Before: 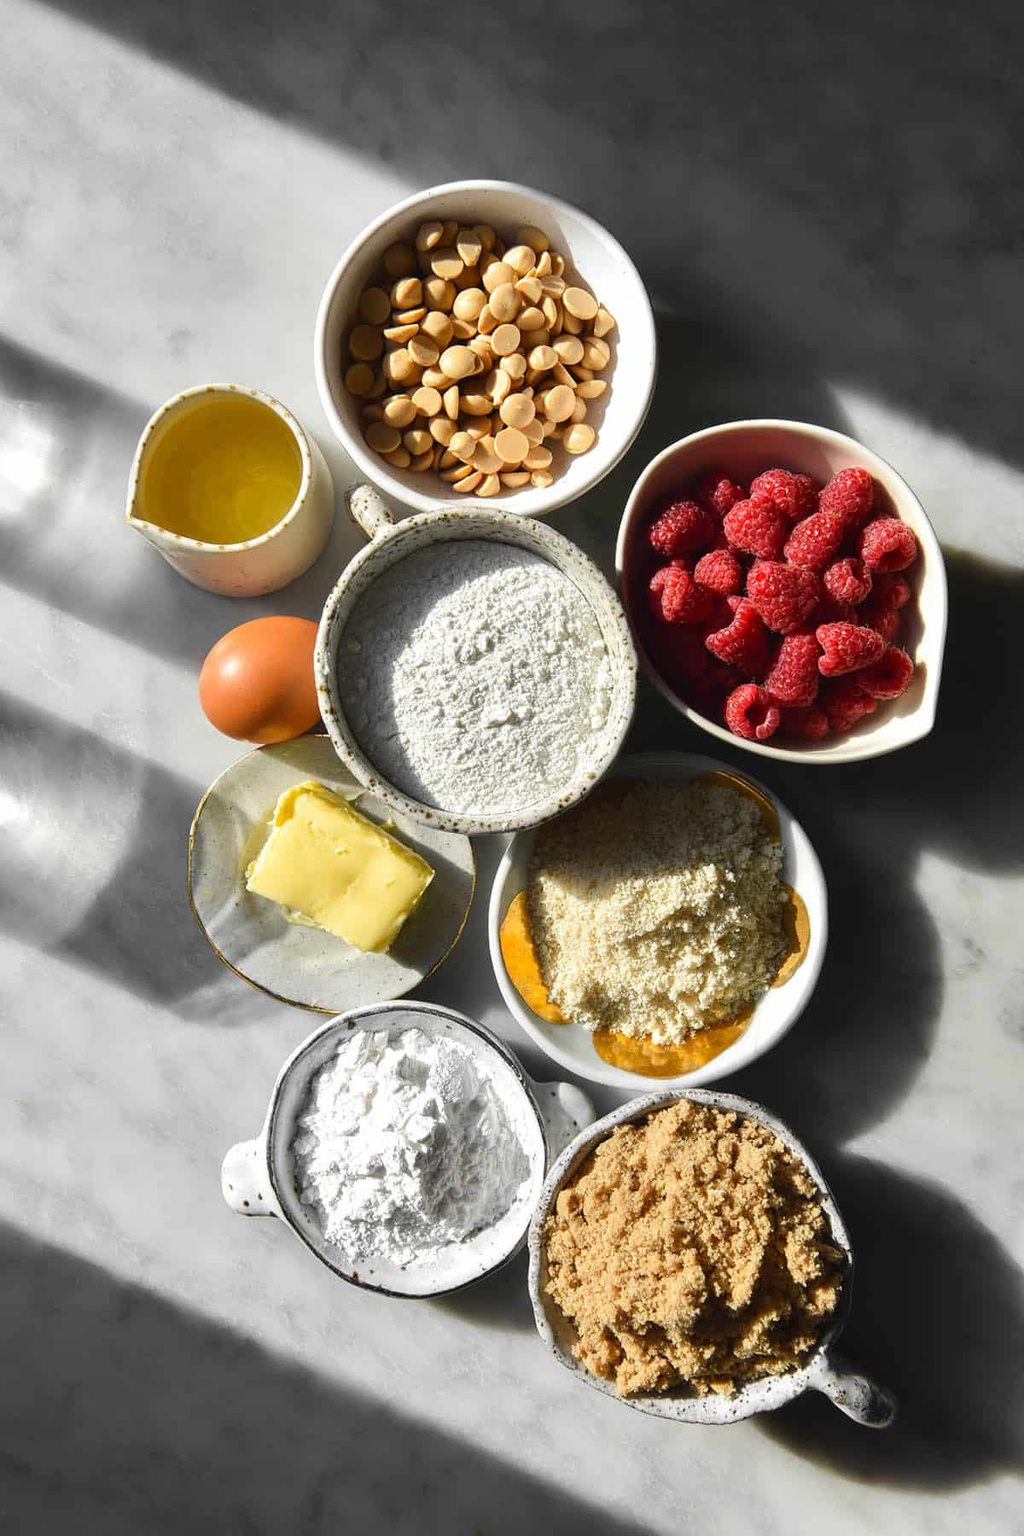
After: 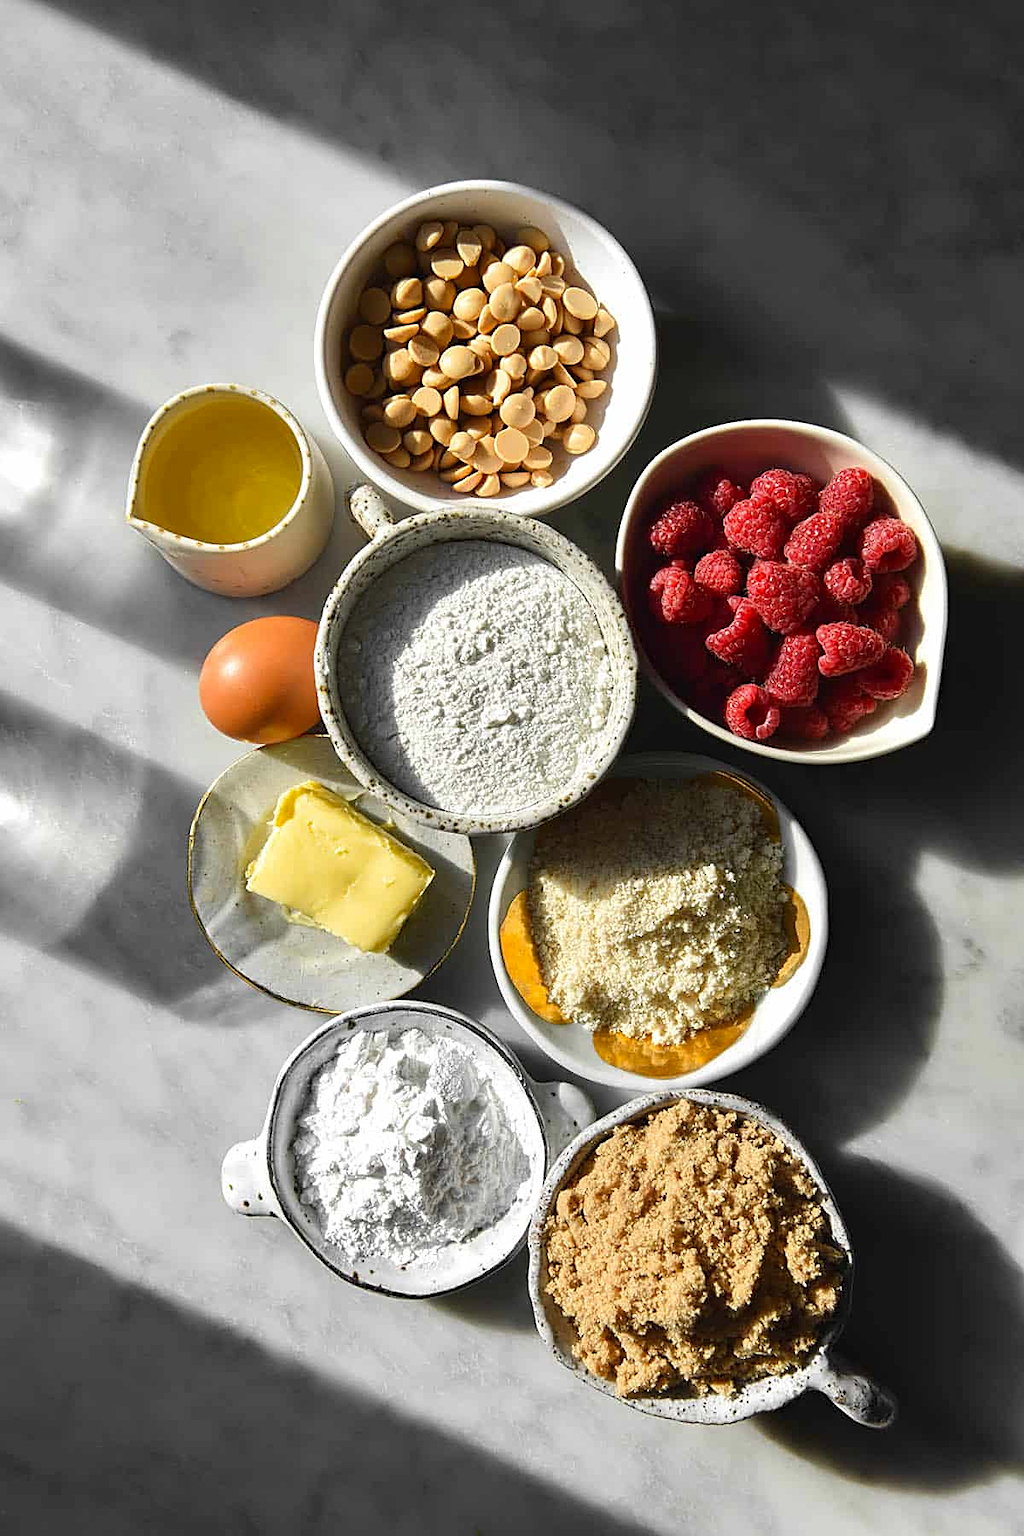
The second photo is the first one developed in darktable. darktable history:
sharpen: on, module defaults
haze removal: strength 0.12, distance 0.25, compatibility mode true, adaptive false
